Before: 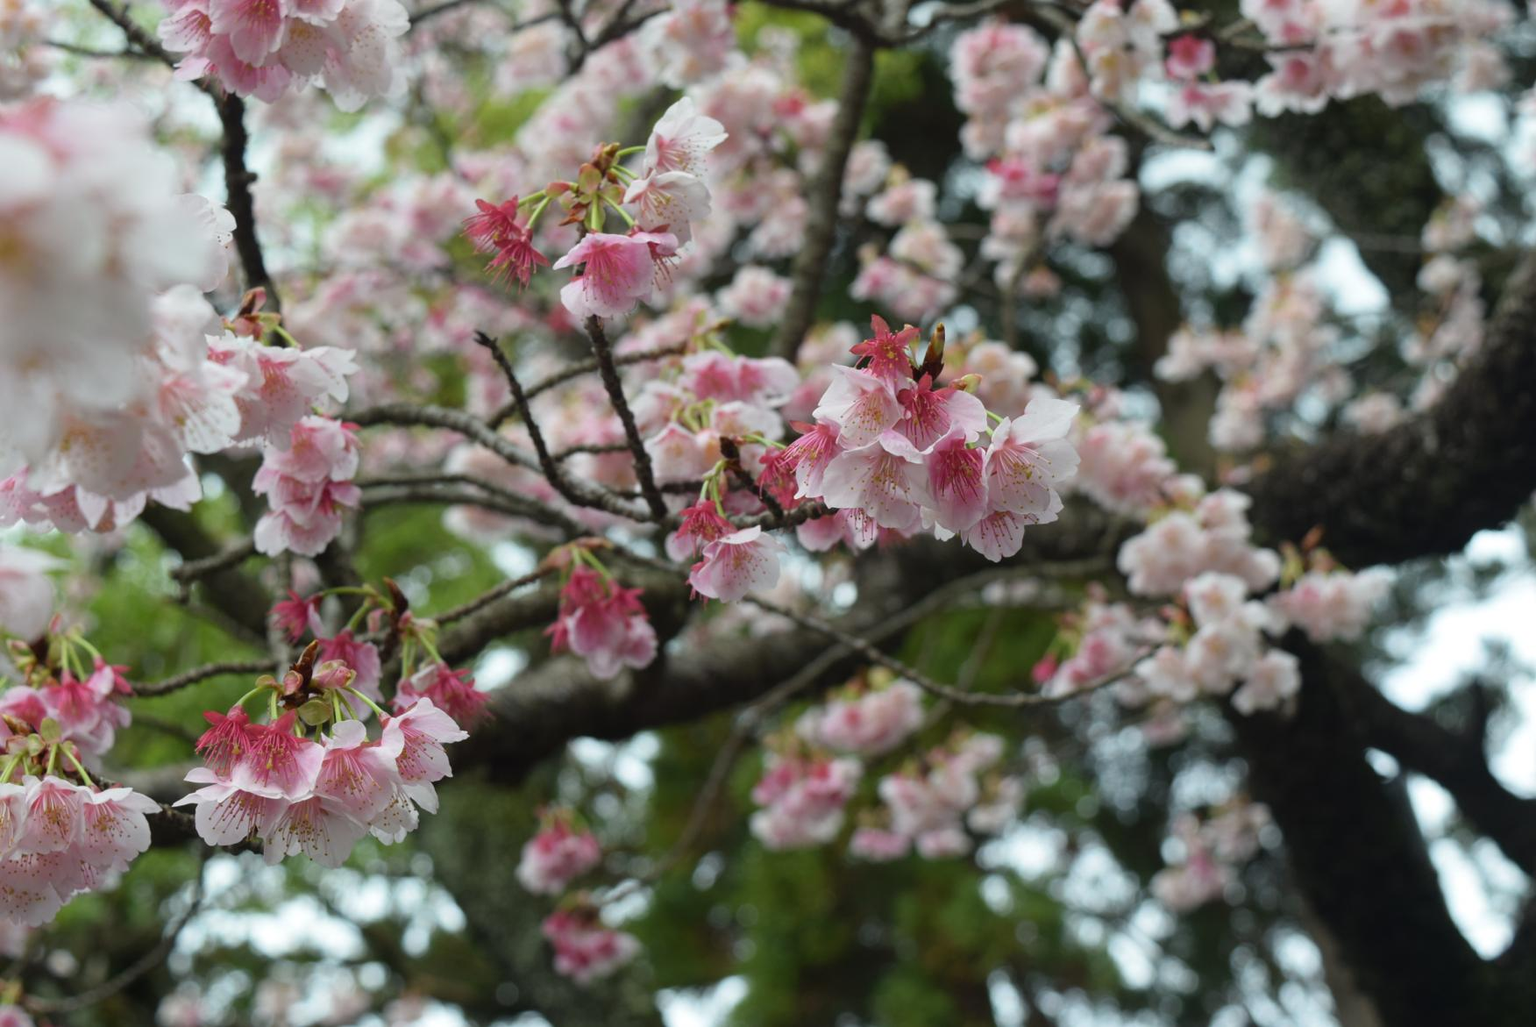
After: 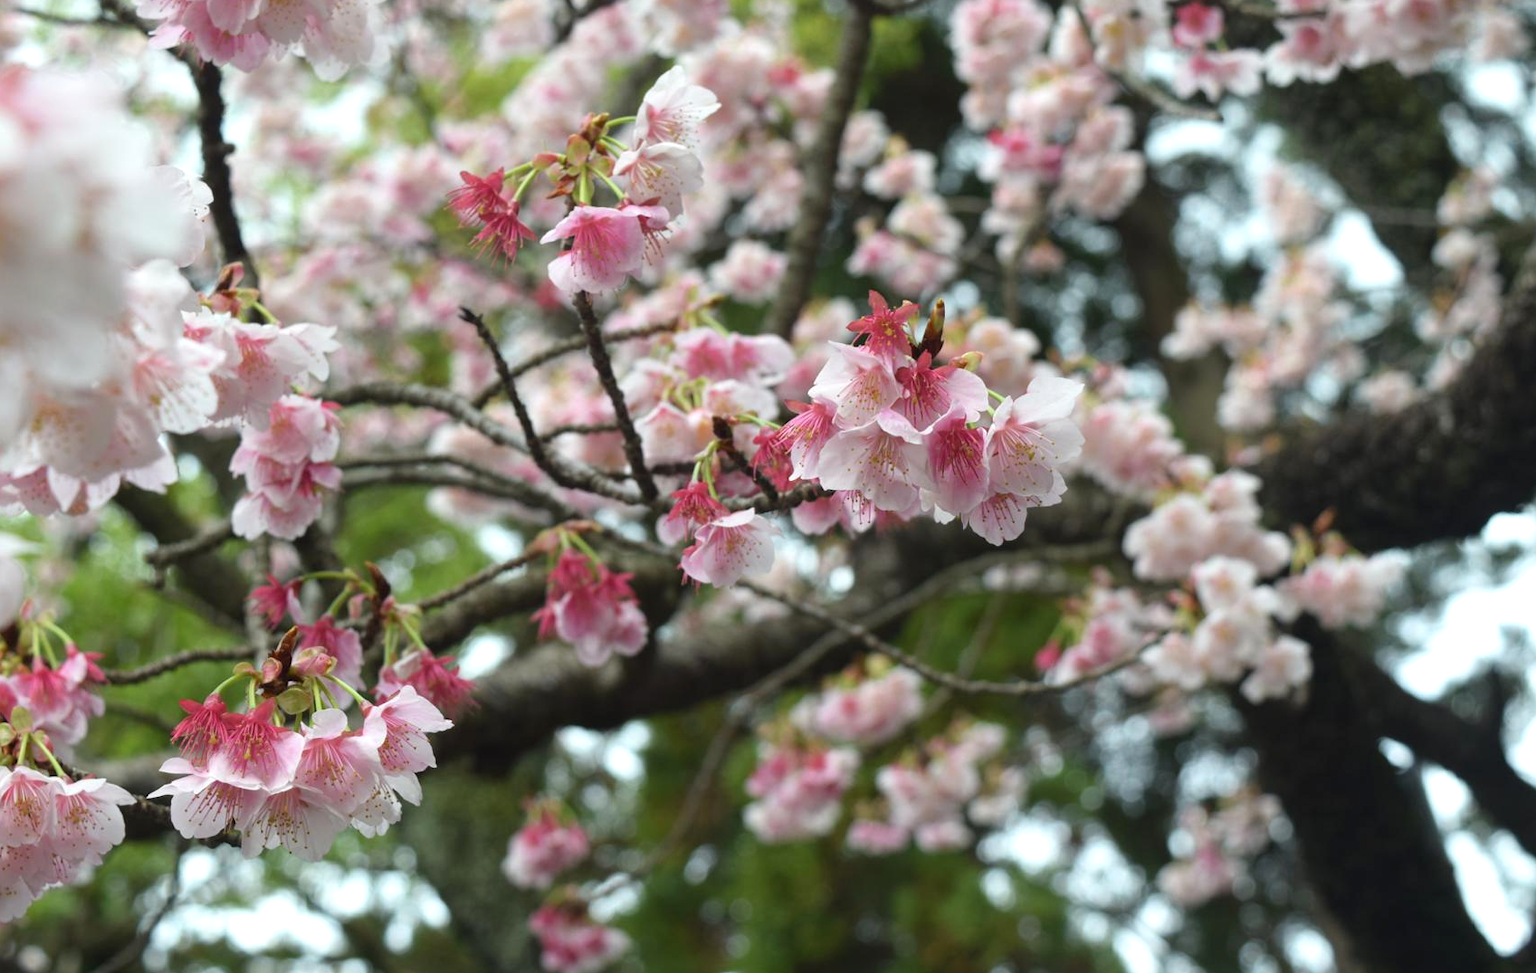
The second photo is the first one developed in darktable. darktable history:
crop: left 1.964%, top 3.251%, right 1.122%, bottom 4.933%
exposure: black level correction 0, exposure 0.4 EV, compensate exposure bias true, compensate highlight preservation false
